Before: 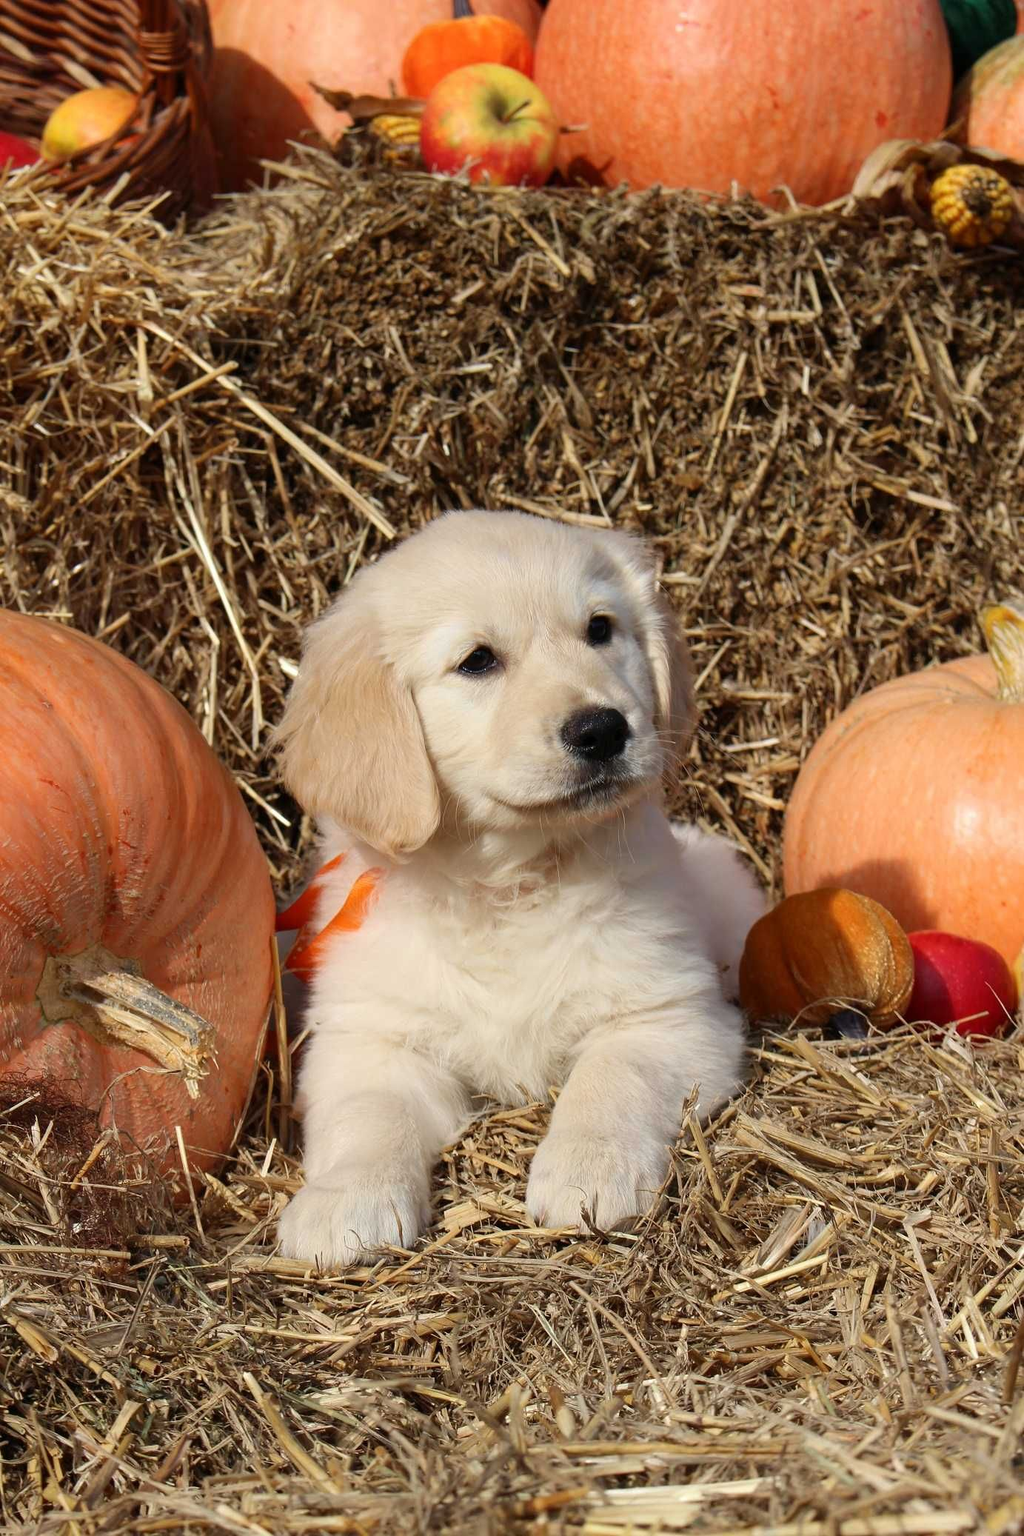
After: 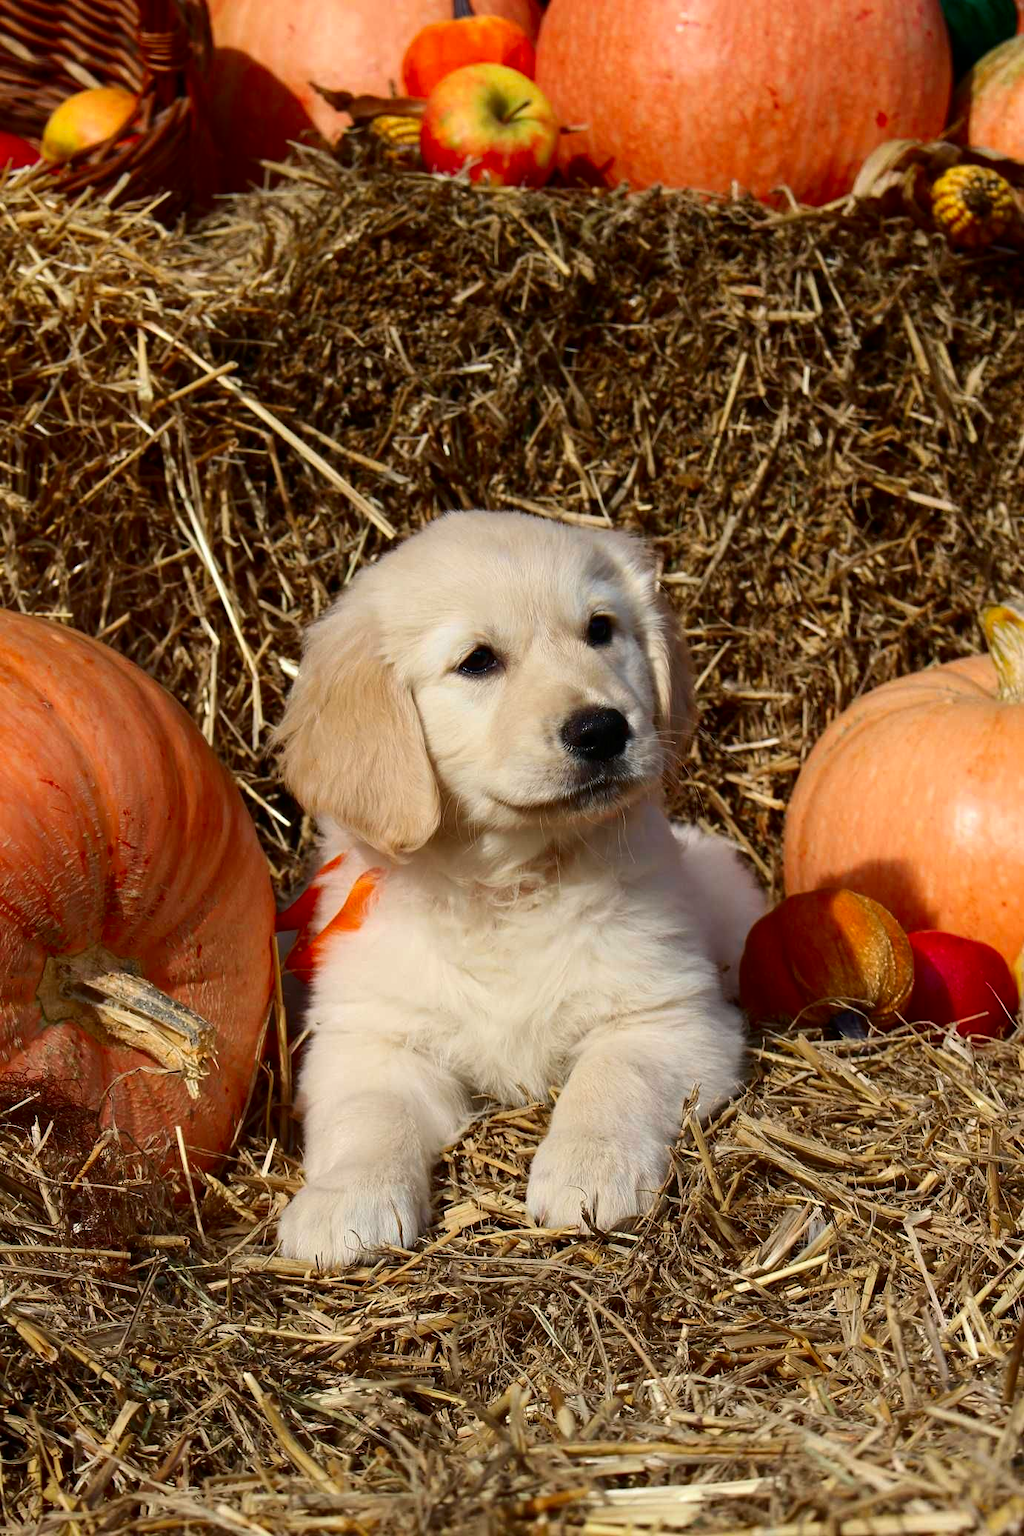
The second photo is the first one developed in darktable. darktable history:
contrast brightness saturation: contrast 0.121, brightness -0.121, saturation 0.199
